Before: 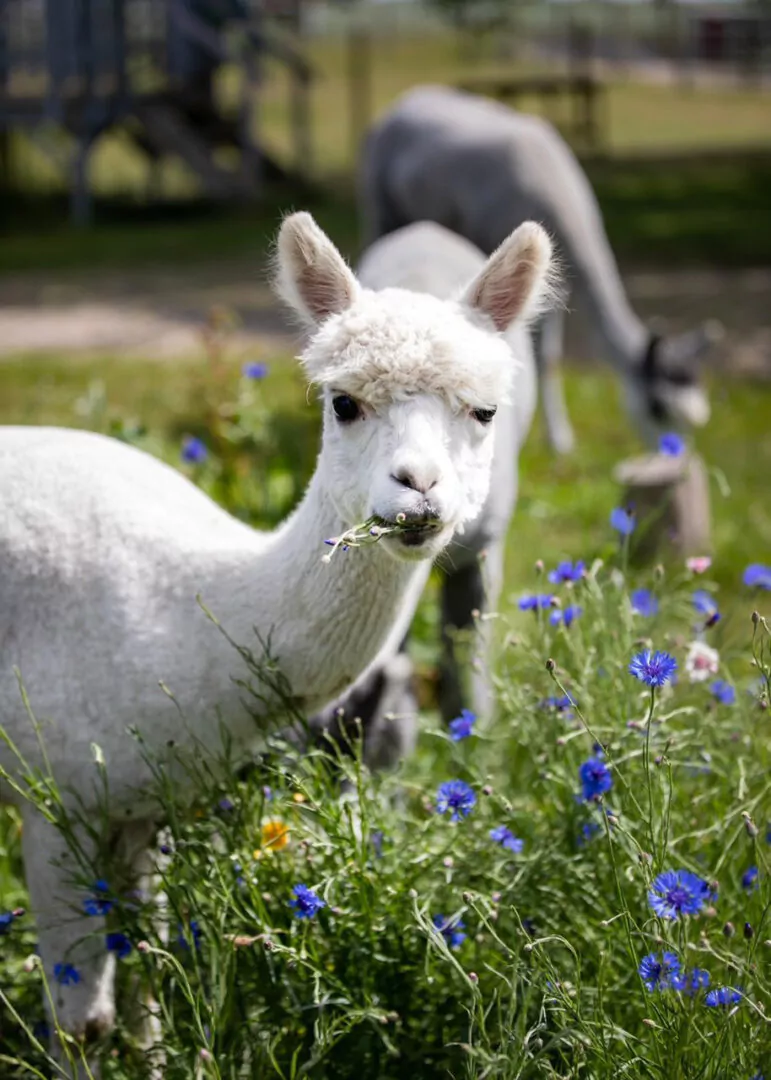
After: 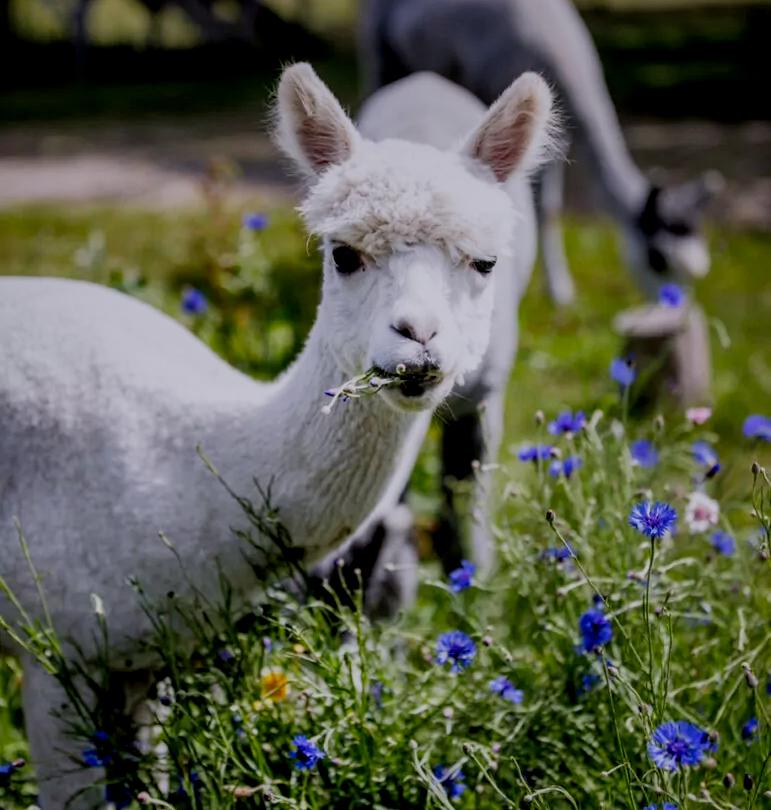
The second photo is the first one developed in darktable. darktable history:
filmic rgb: middle gray luminance 29%, black relative exposure -10.3 EV, white relative exposure 5.5 EV, threshold 6 EV, target black luminance 0%, hardness 3.95, latitude 2.04%, contrast 1.132, highlights saturation mix 5%, shadows ↔ highlights balance 15.11%, add noise in highlights 0, preserve chrominance no, color science v3 (2019), use custom middle-gray values true, iterations of high-quality reconstruction 0, contrast in highlights soft, enable highlight reconstruction true
white balance: red 1.004, blue 1.096
crop: top 13.819%, bottom 11.169%
local contrast: on, module defaults
shadows and highlights: shadows 40, highlights -60
